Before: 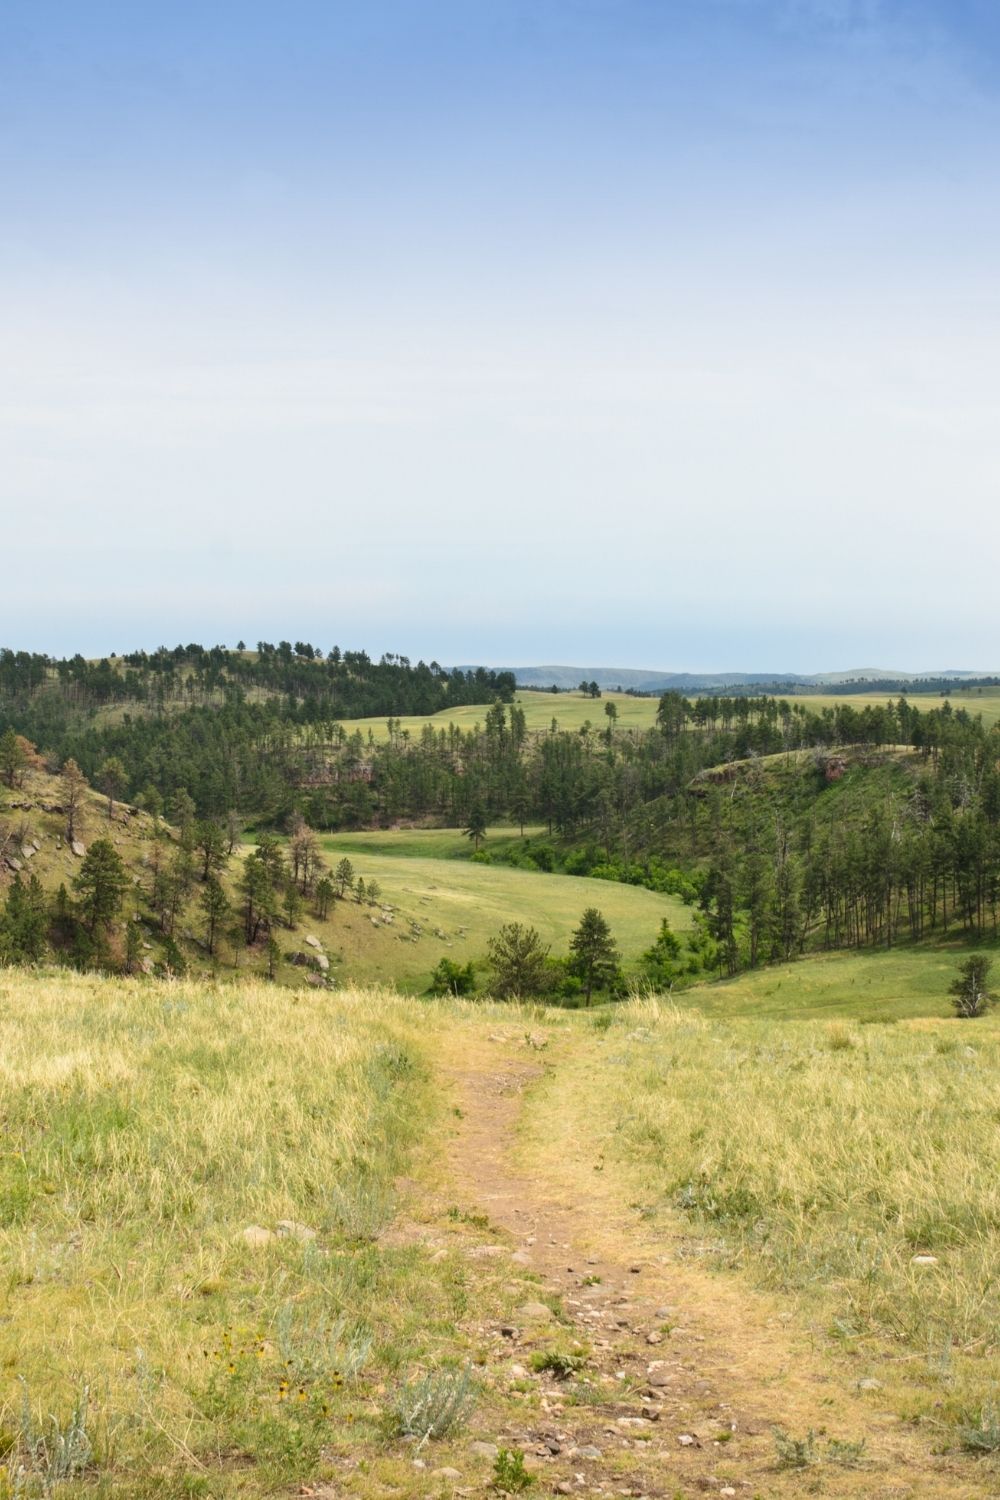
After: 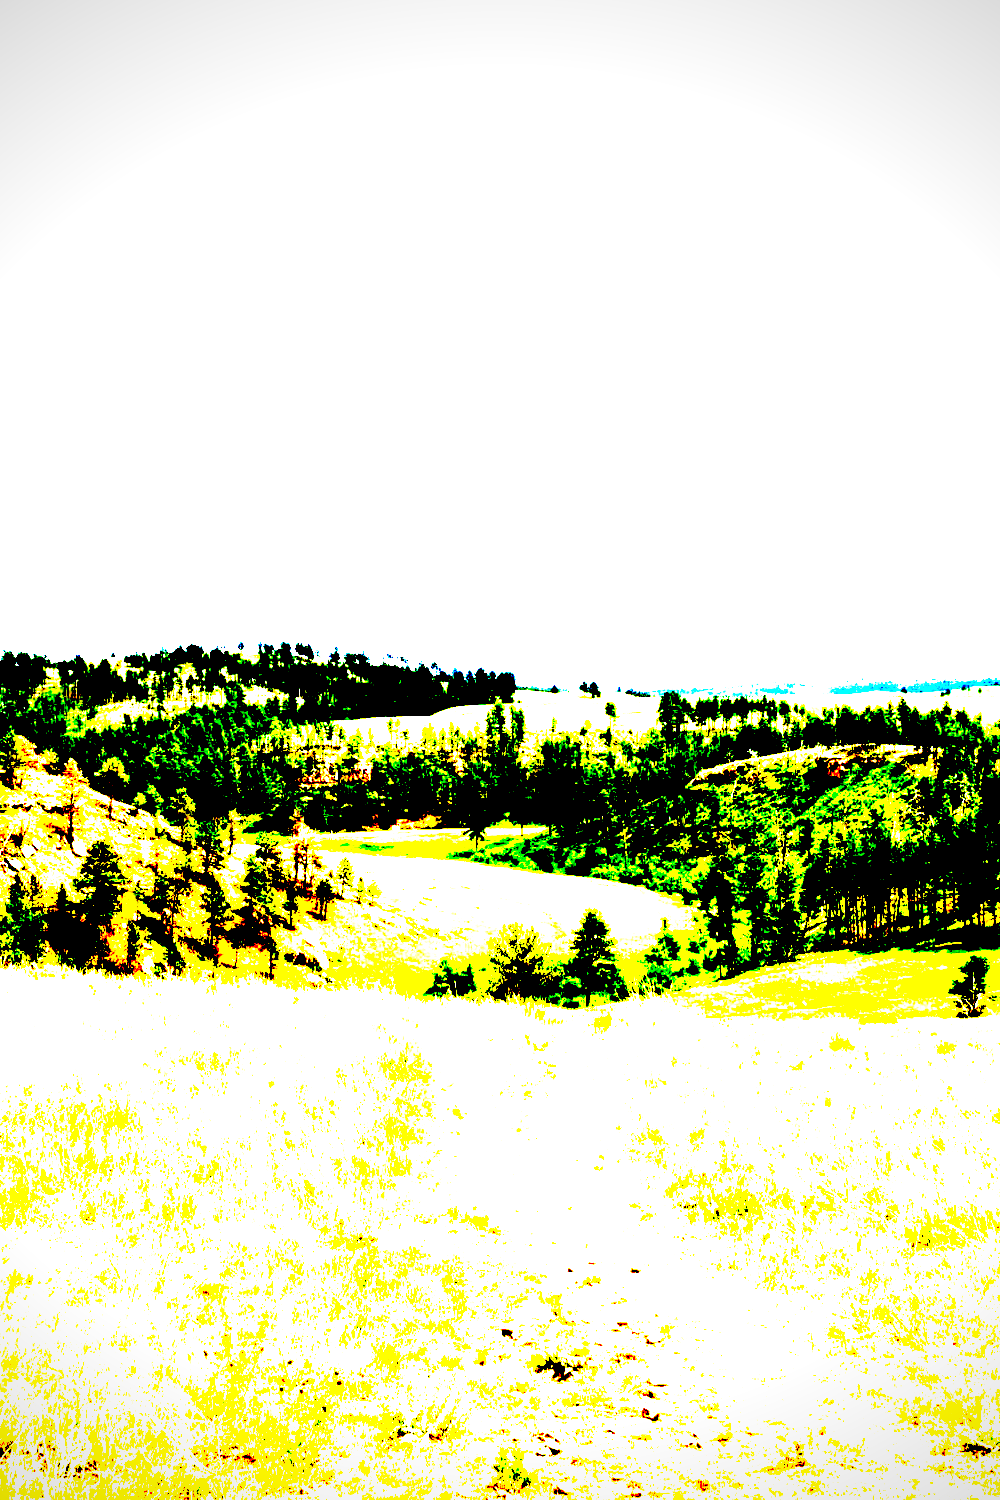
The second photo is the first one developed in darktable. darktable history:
velvia: strength 21.55%
exposure: black level correction 0.099, exposure 3.04 EV, compensate exposure bias true, compensate highlight preservation false
vignetting: fall-off start 91.15%, saturation -0.036
